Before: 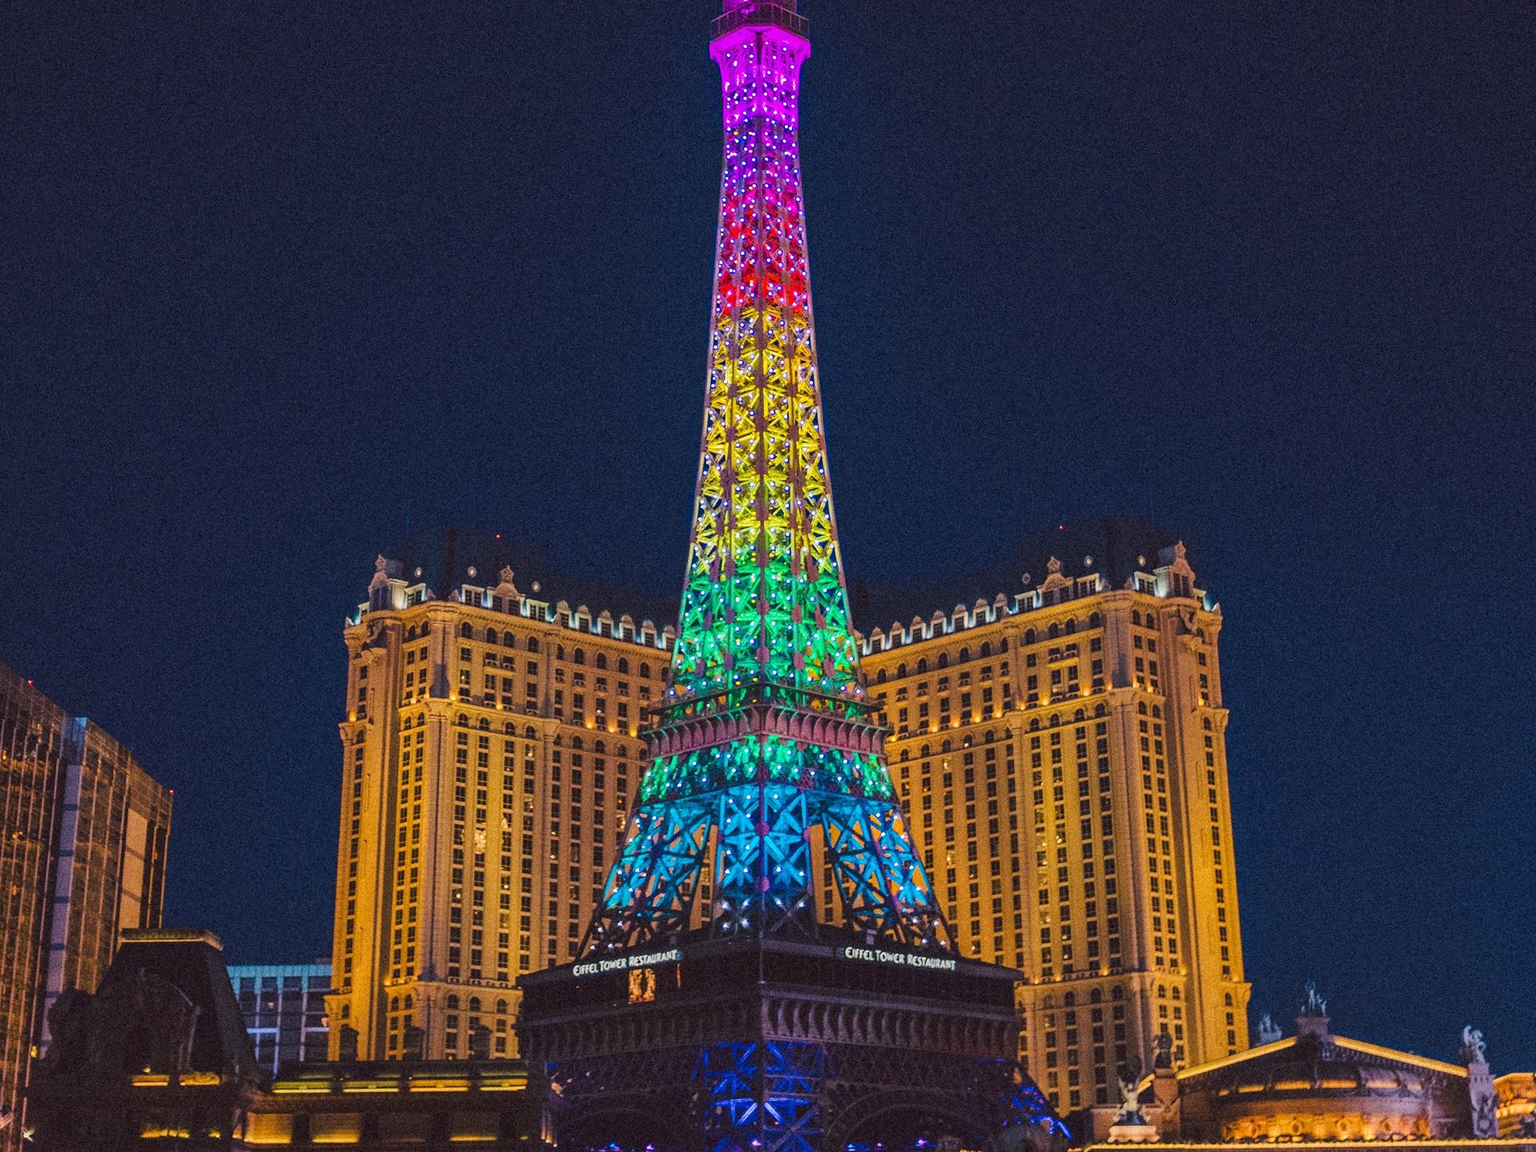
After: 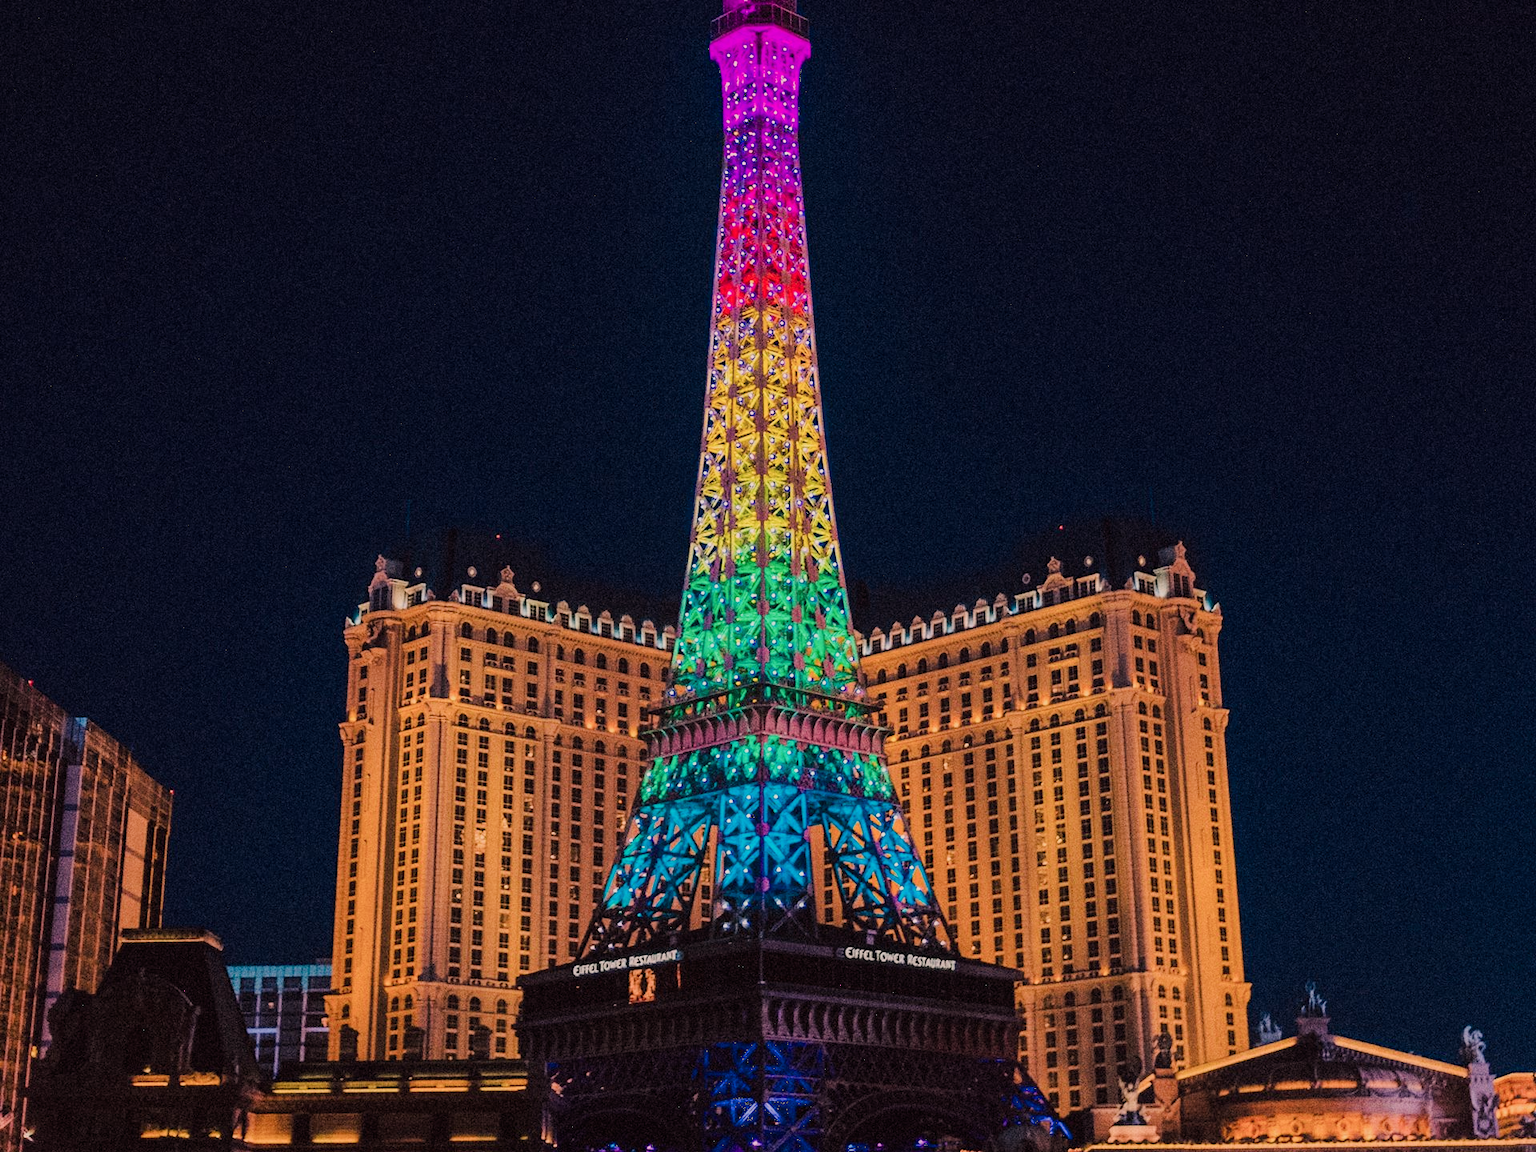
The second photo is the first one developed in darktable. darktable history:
white balance: red 1.123, blue 0.83
color calibration: output R [0.999, 0.026, -0.11, 0], output G [-0.019, 1.037, -0.099, 0], output B [0.022, -0.023, 0.902, 0], illuminant custom, x 0.367, y 0.392, temperature 4437.75 K, clip negative RGB from gamut false
tone equalizer: -8 EV -0.417 EV, -7 EV -0.389 EV, -6 EV -0.333 EV, -5 EV -0.222 EV, -3 EV 0.222 EV, -2 EV 0.333 EV, -1 EV 0.389 EV, +0 EV 0.417 EV, edges refinement/feathering 500, mask exposure compensation -1.57 EV, preserve details no
exposure: black level correction 0.001, compensate highlight preservation false
contrast equalizer: octaves 7, y [[0.6 ×6], [0.55 ×6], [0 ×6], [0 ×6], [0 ×6]], mix -0.2
bloom: size 5%, threshold 95%, strength 15%
filmic rgb: black relative exposure -7.65 EV, white relative exposure 4.56 EV, hardness 3.61
